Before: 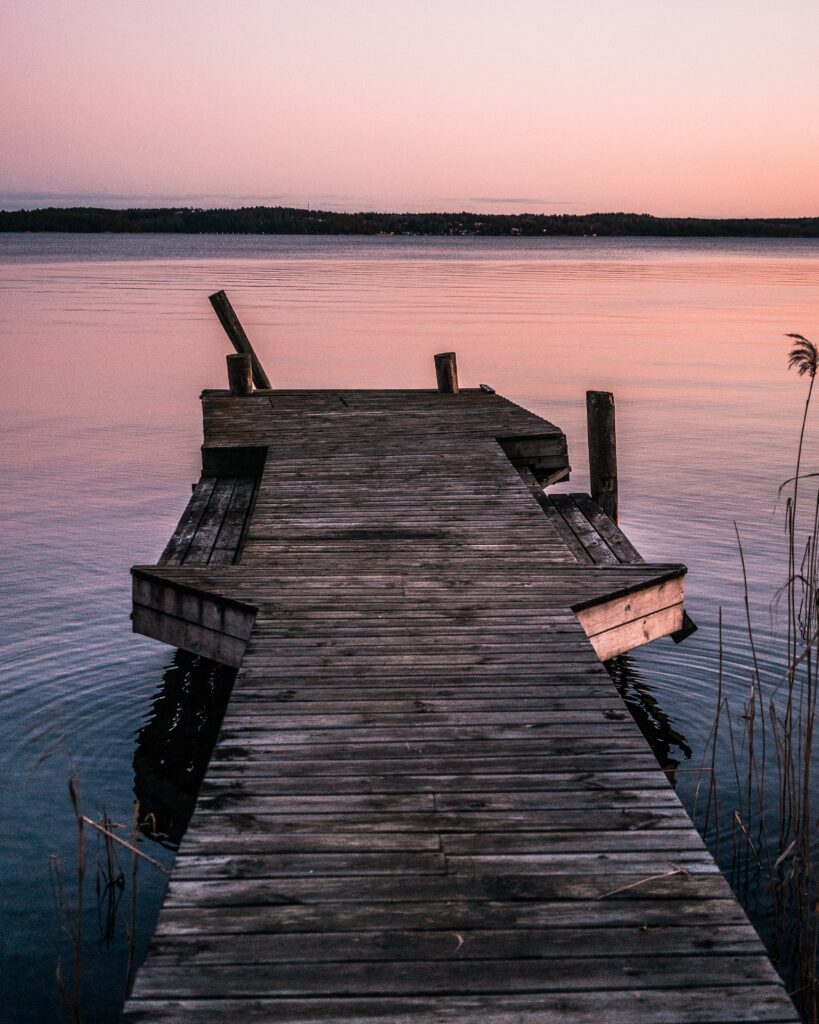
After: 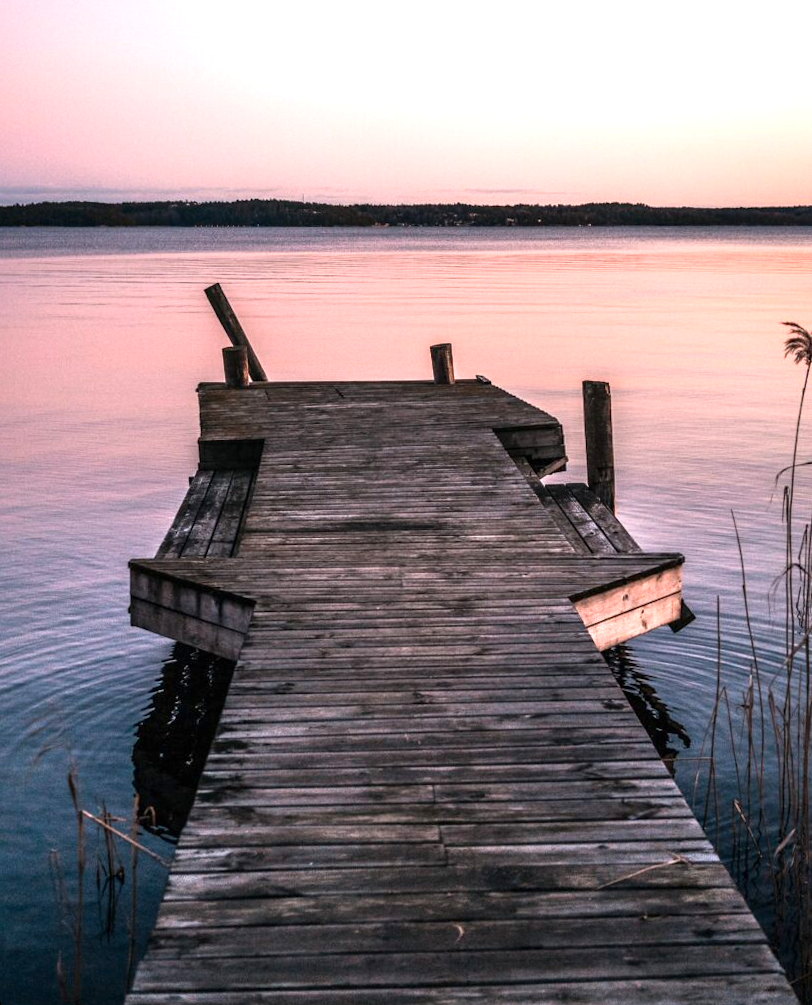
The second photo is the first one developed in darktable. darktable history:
exposure: exposure 0.74 EV, compensate highlight preservation false
rotate and perspective: rotation -0.45°, automatic cropping original format, crop left 0.008, crop right 0.992, crop top 0.012, crop bottom 0.988
